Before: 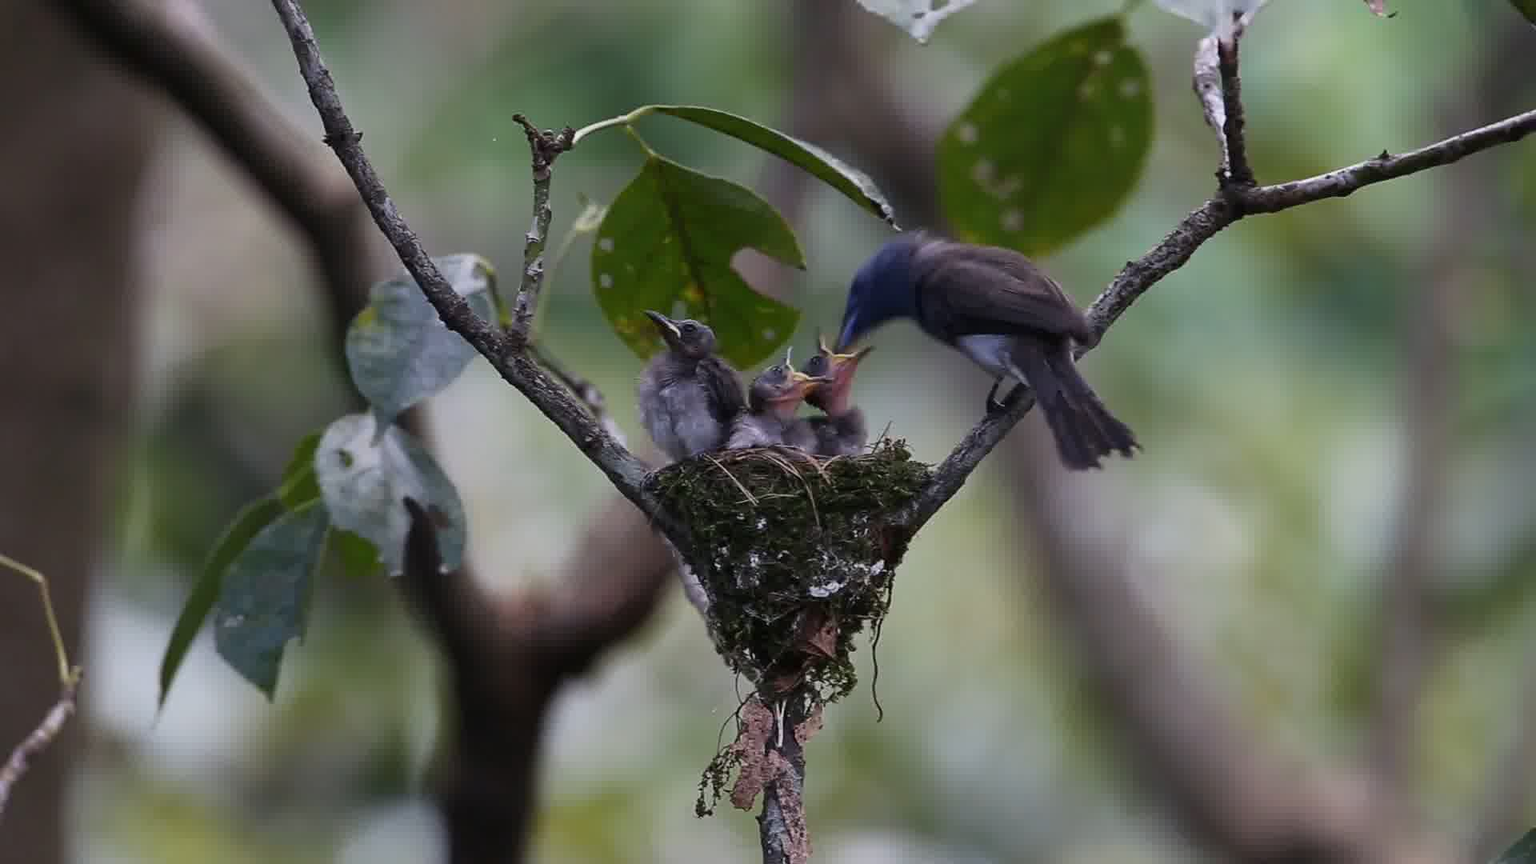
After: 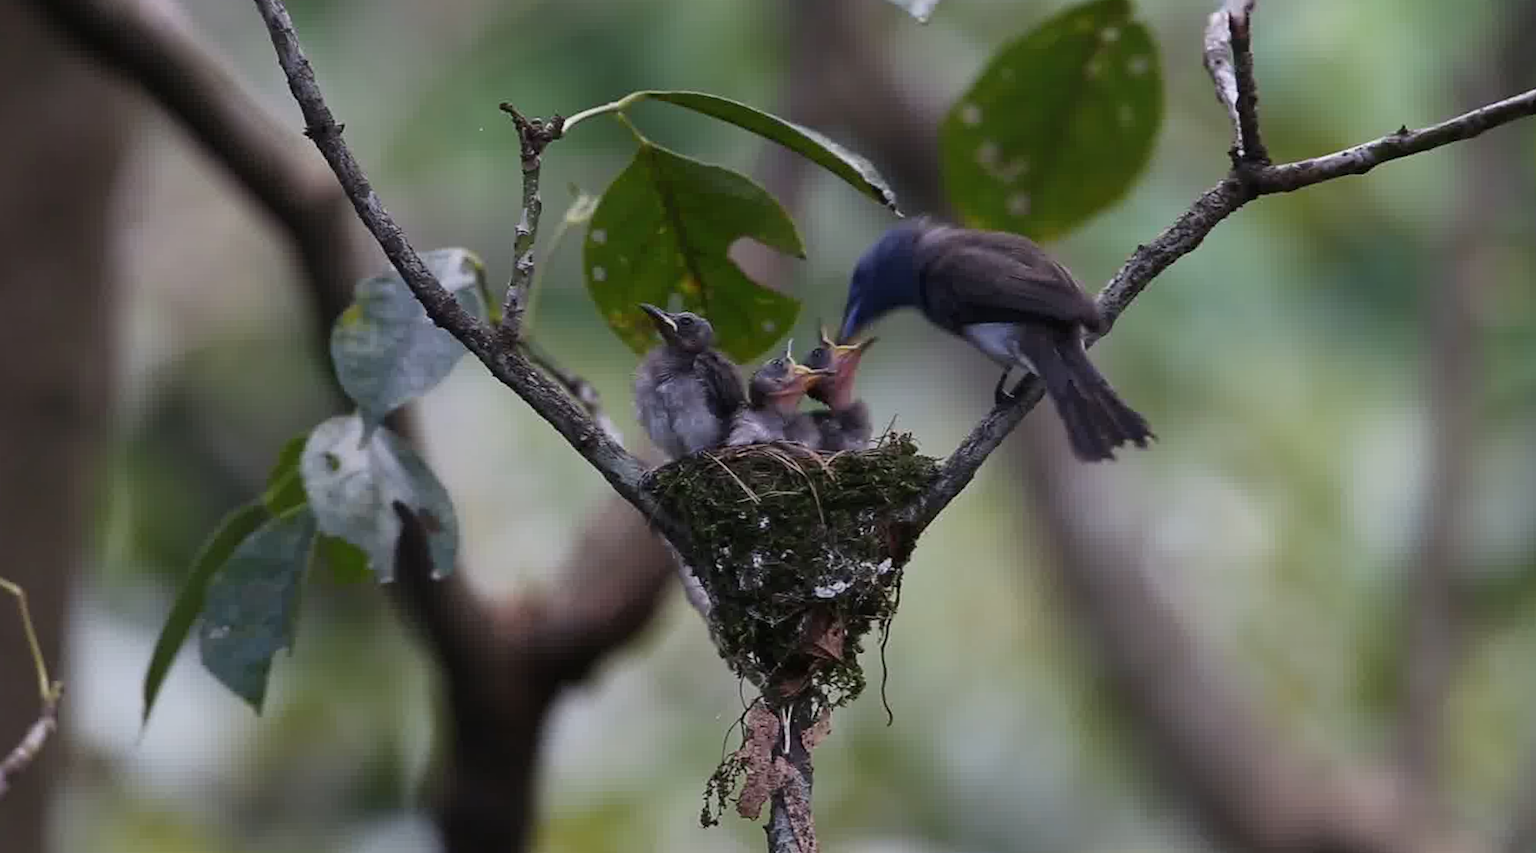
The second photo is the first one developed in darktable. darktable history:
rotate and perspective: rotation -1.42°, crop left 0.016, crop right 0.984, crop top 0.035, crop bottom 0.965
crop and rotate: angle -0.5°
